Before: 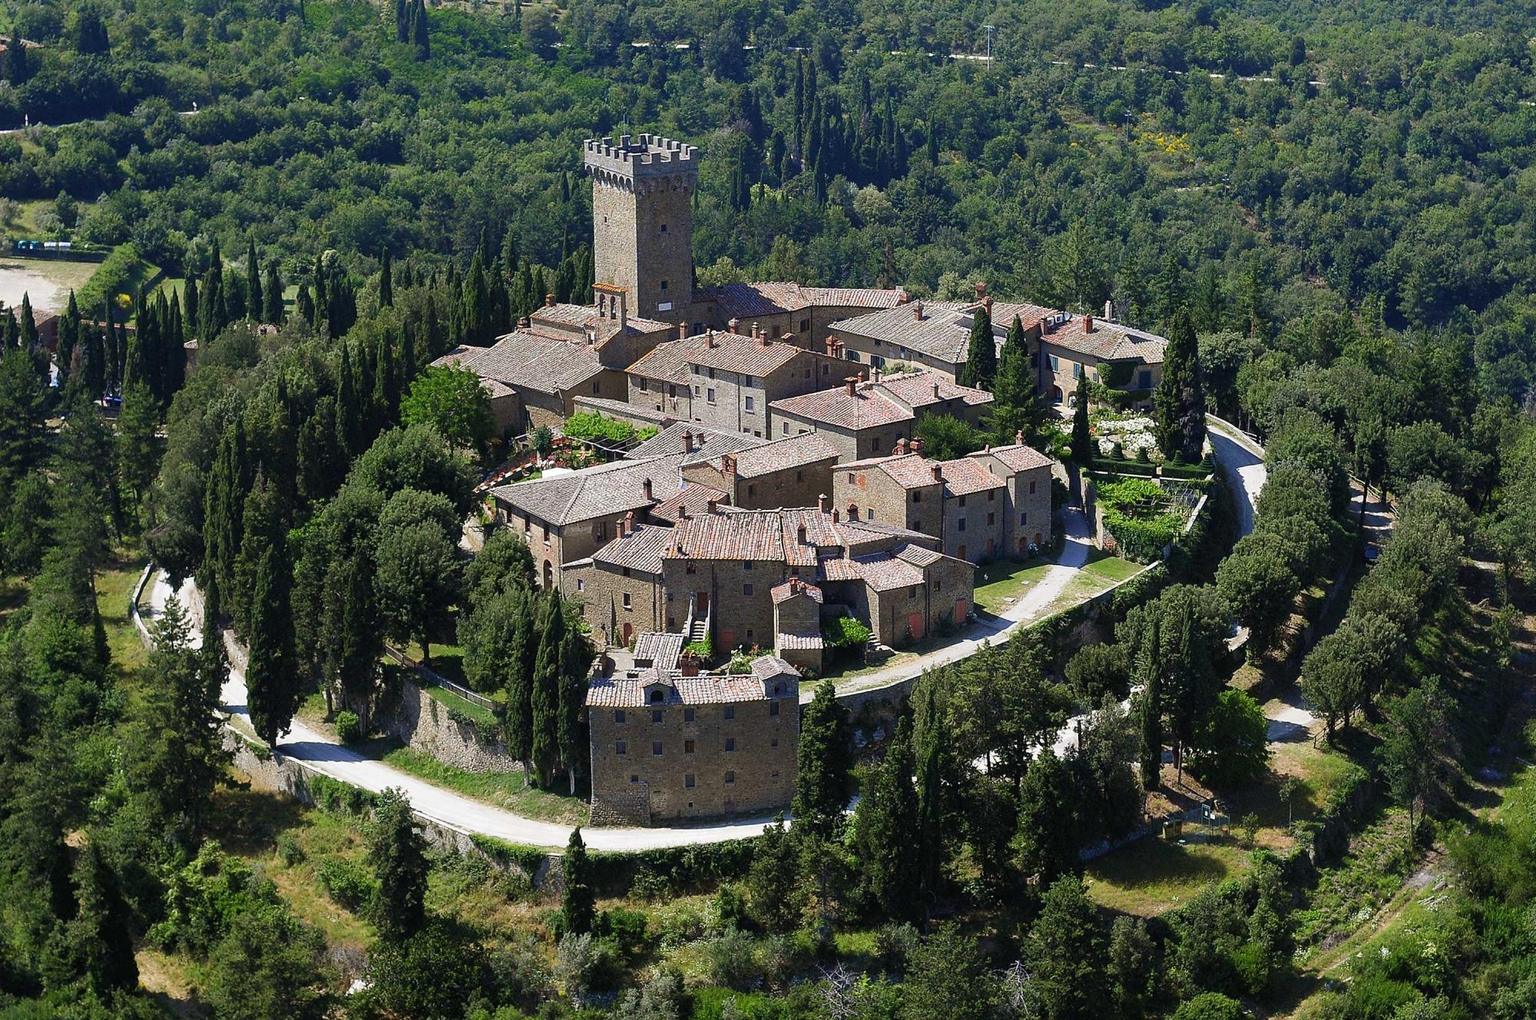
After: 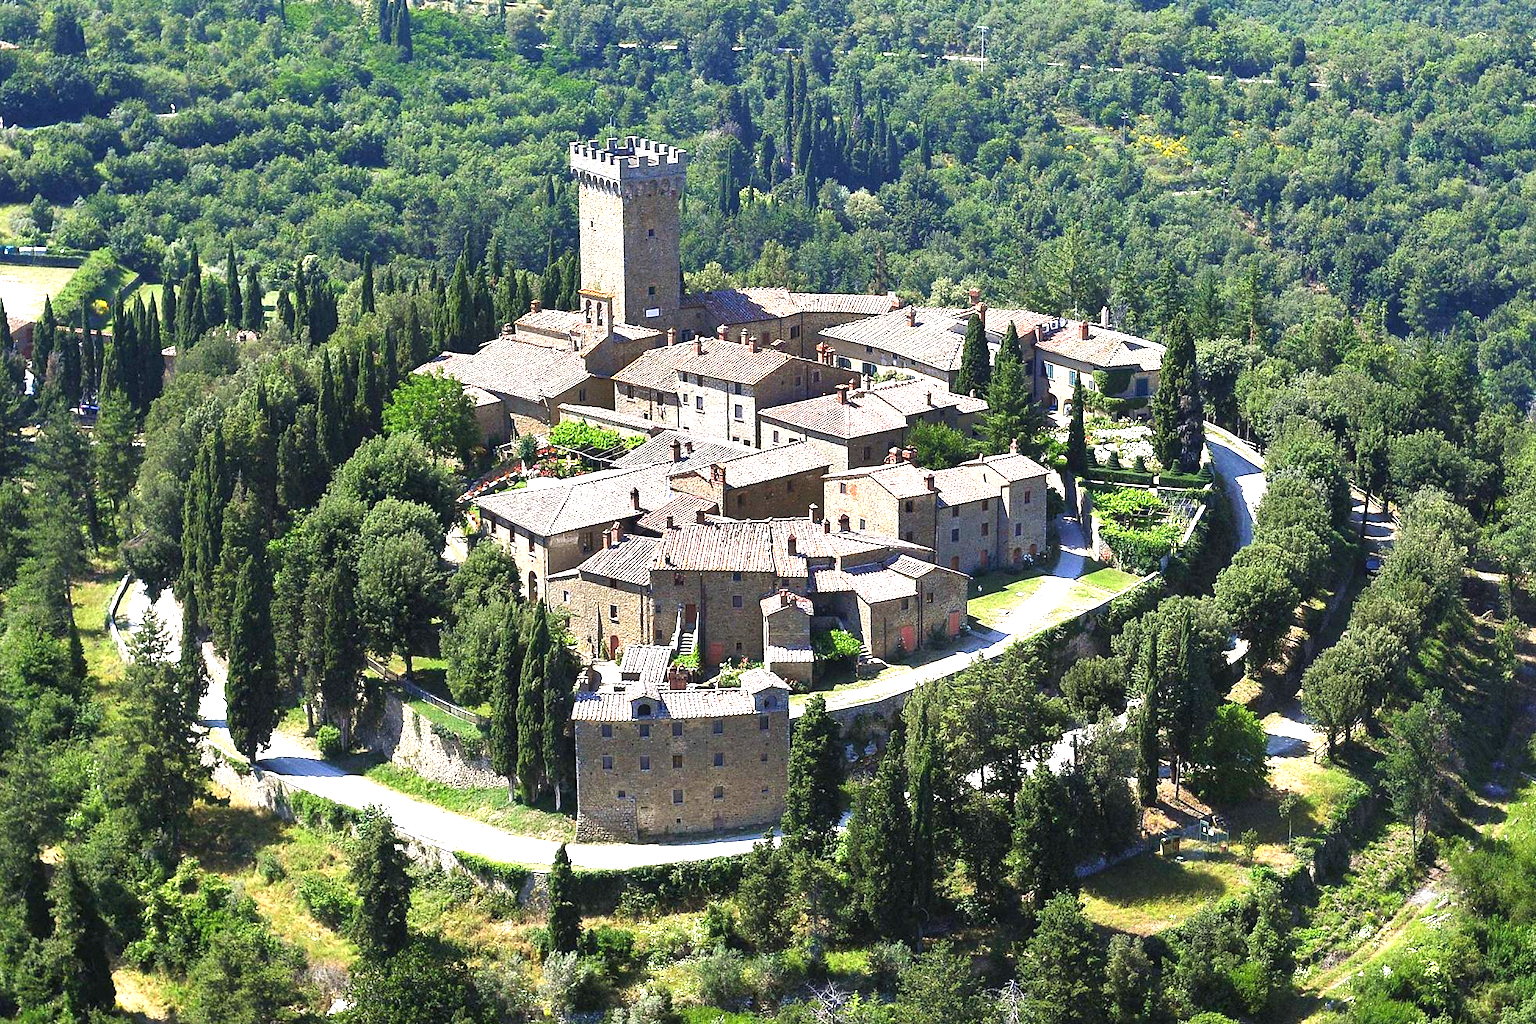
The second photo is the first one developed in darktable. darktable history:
shadows and highlights: radius 106.1, shadows 23.68, highlights -58.16, low approximation 0.01, soften with gaussian
exposure: black level correction 0, exposure 1.458 EV, compensate exposure bias true, compensate highlight preservation false
crop: left 1.659%, right 0.276%, bottom 1.476%
